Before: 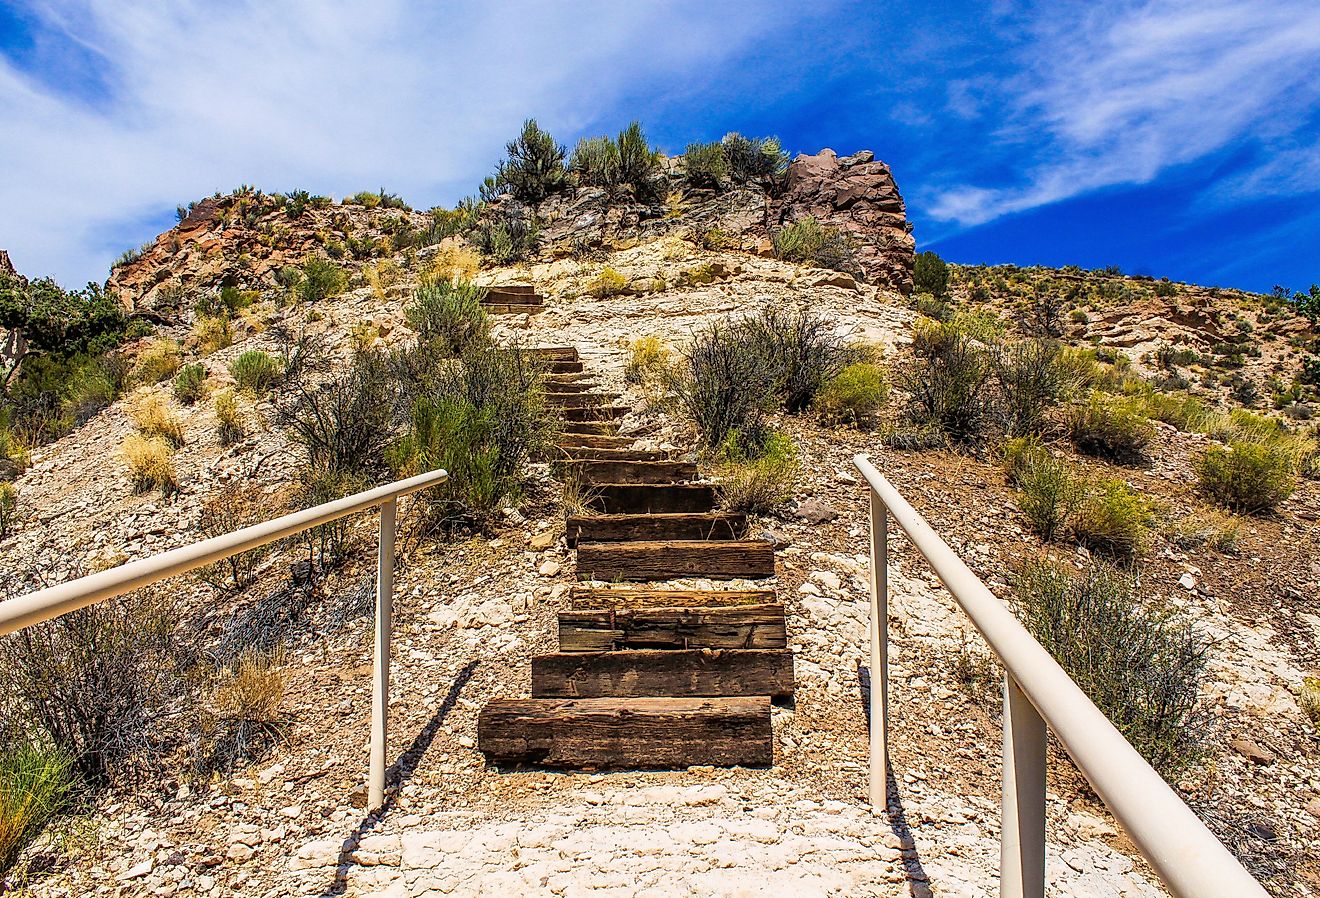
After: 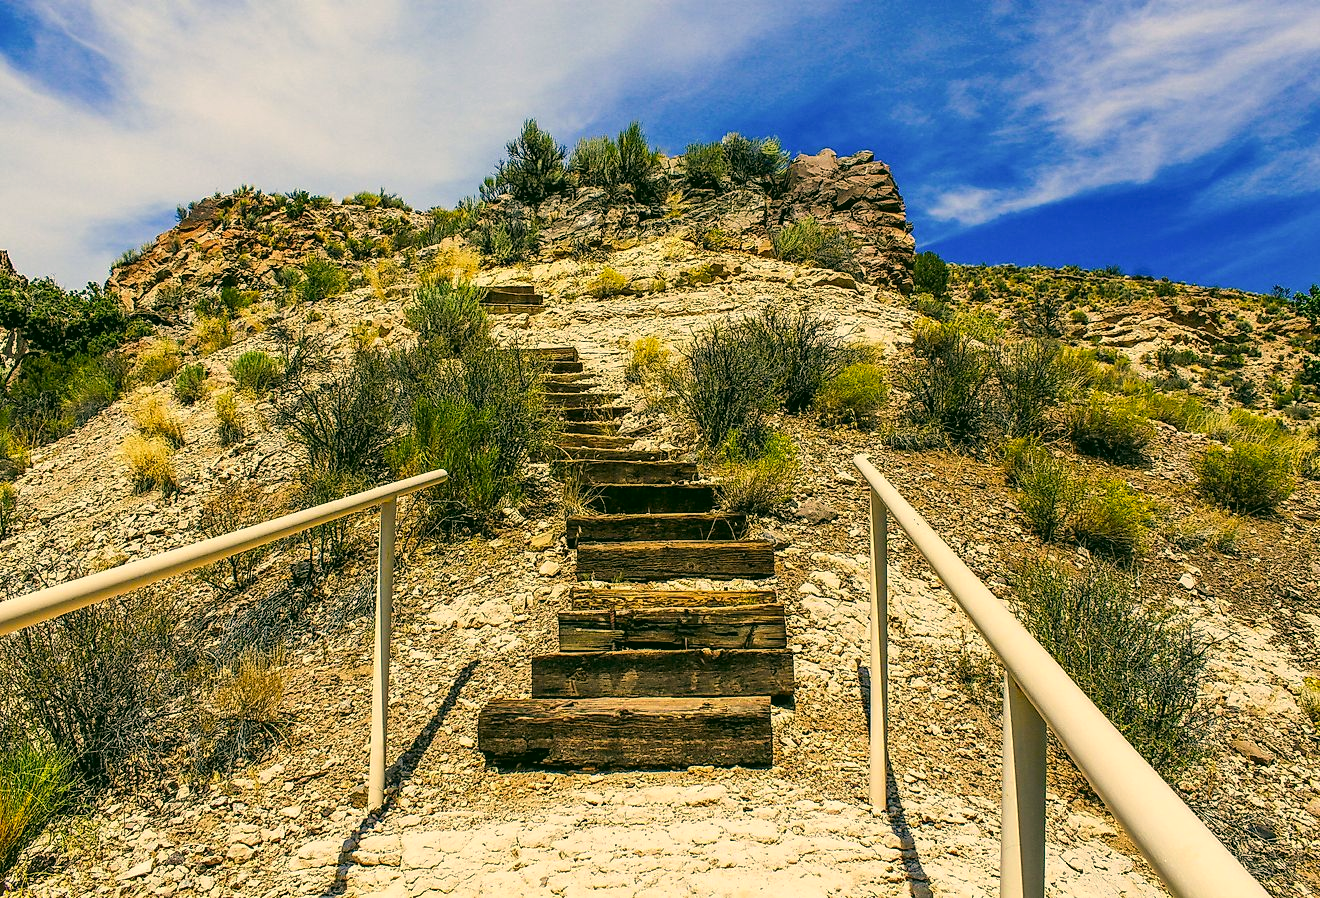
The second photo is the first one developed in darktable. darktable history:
color correction: highlights a* 4.91, highlights b* 24.52, shadows a* -15.7, shadows b* 3.8
